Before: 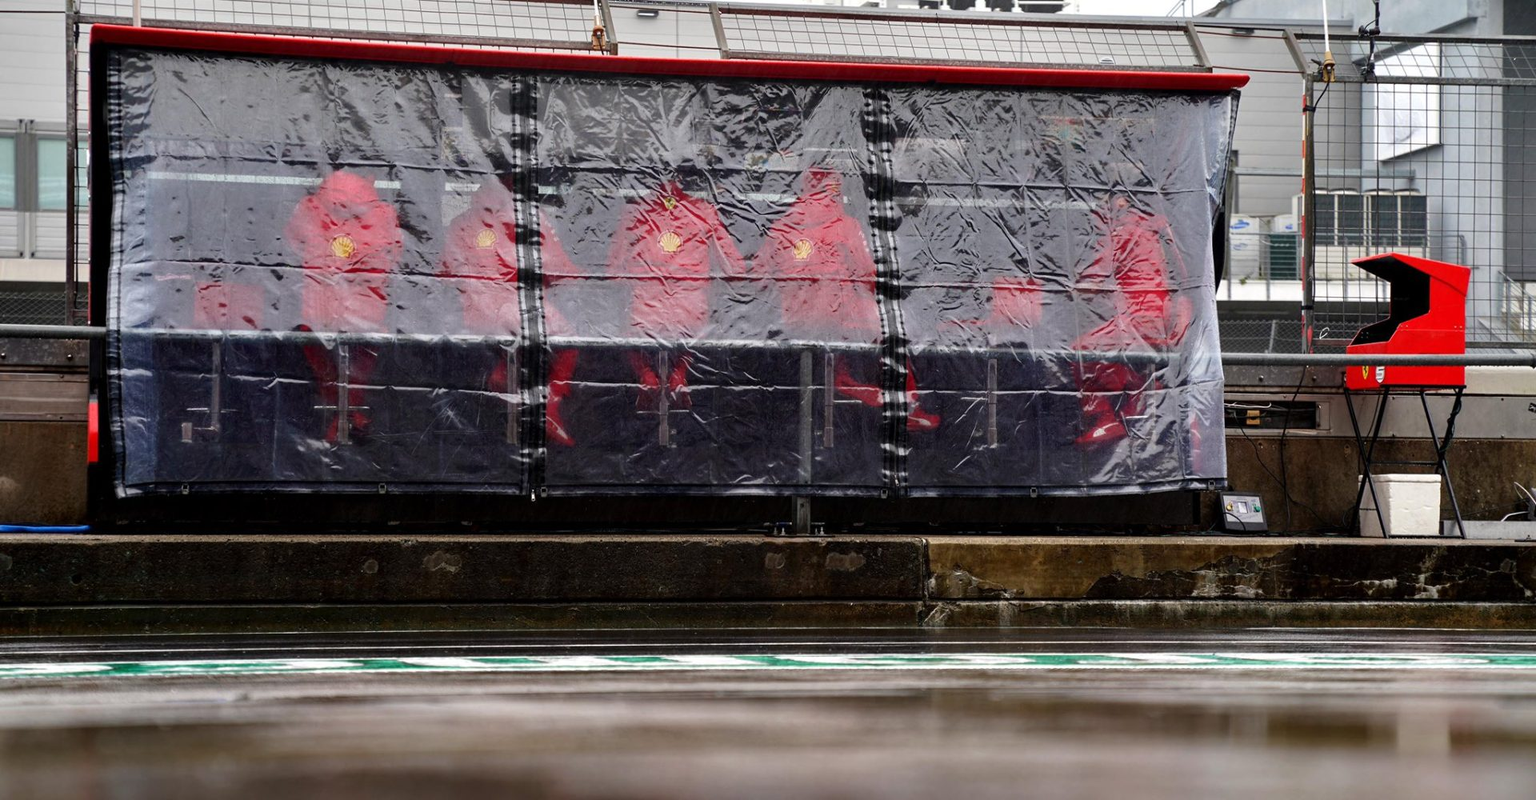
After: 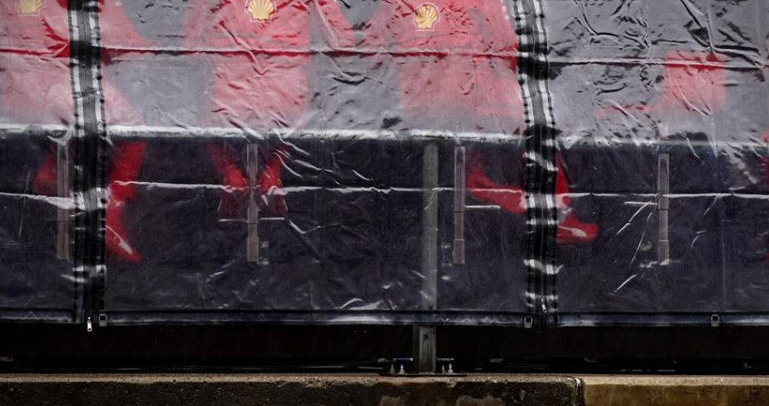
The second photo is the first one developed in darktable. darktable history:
vignetting: saturation -0.018, width/height ratio 1.095, unbound false
crop: left 30.092%, top 29.565%, right 29.848%, bottom 29.738%
